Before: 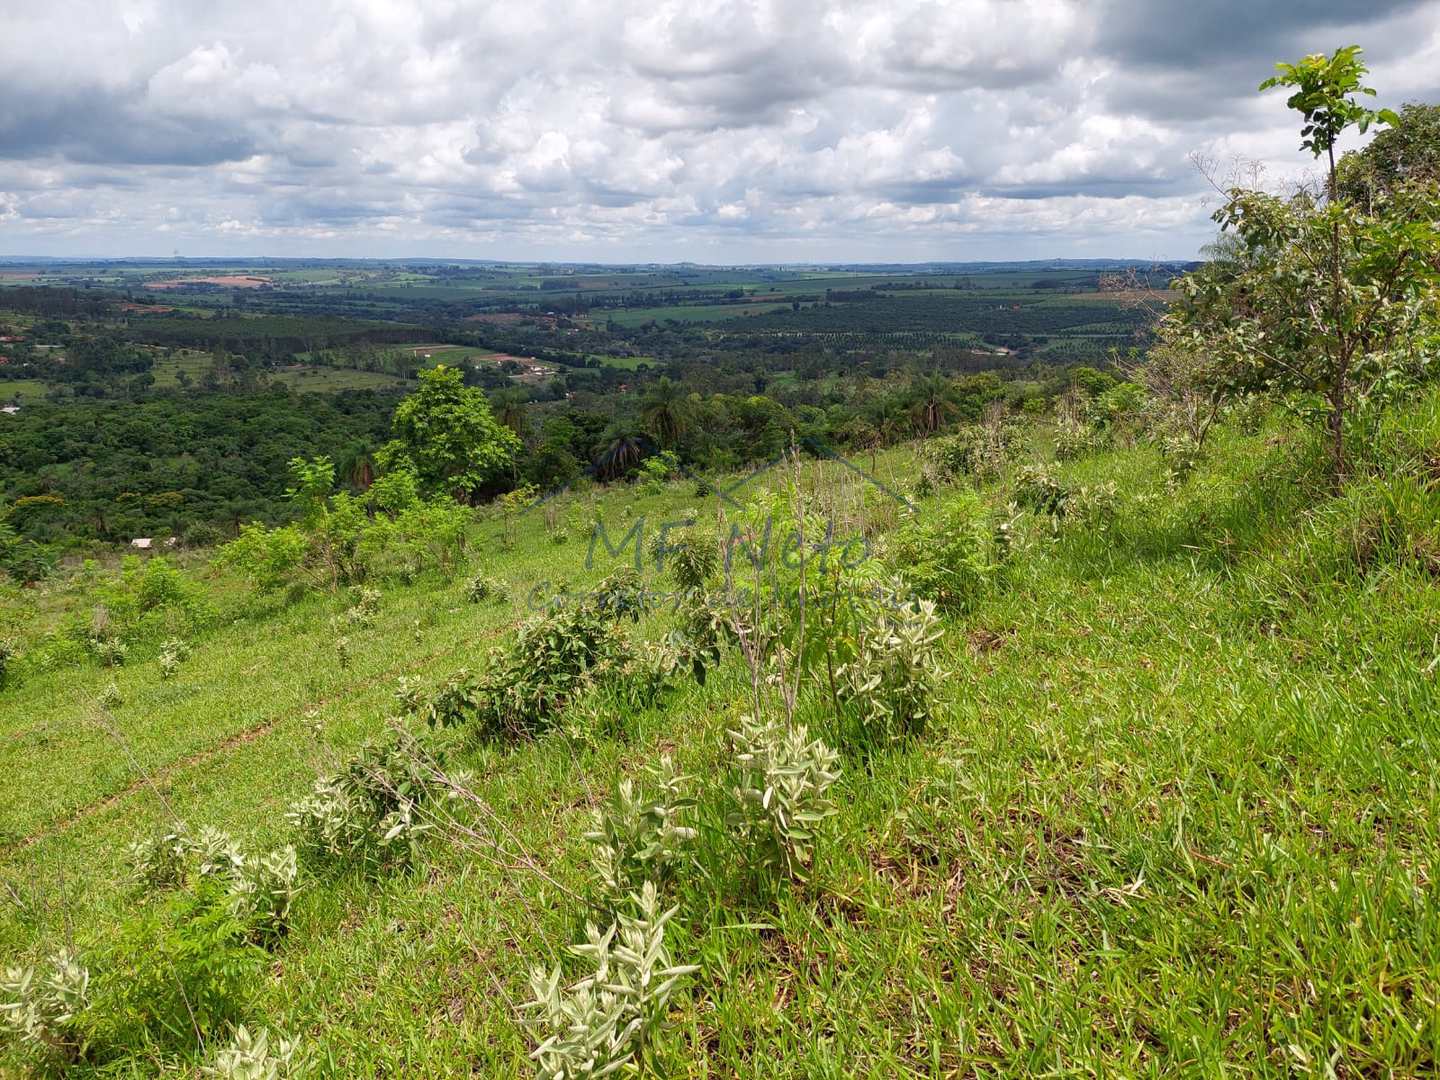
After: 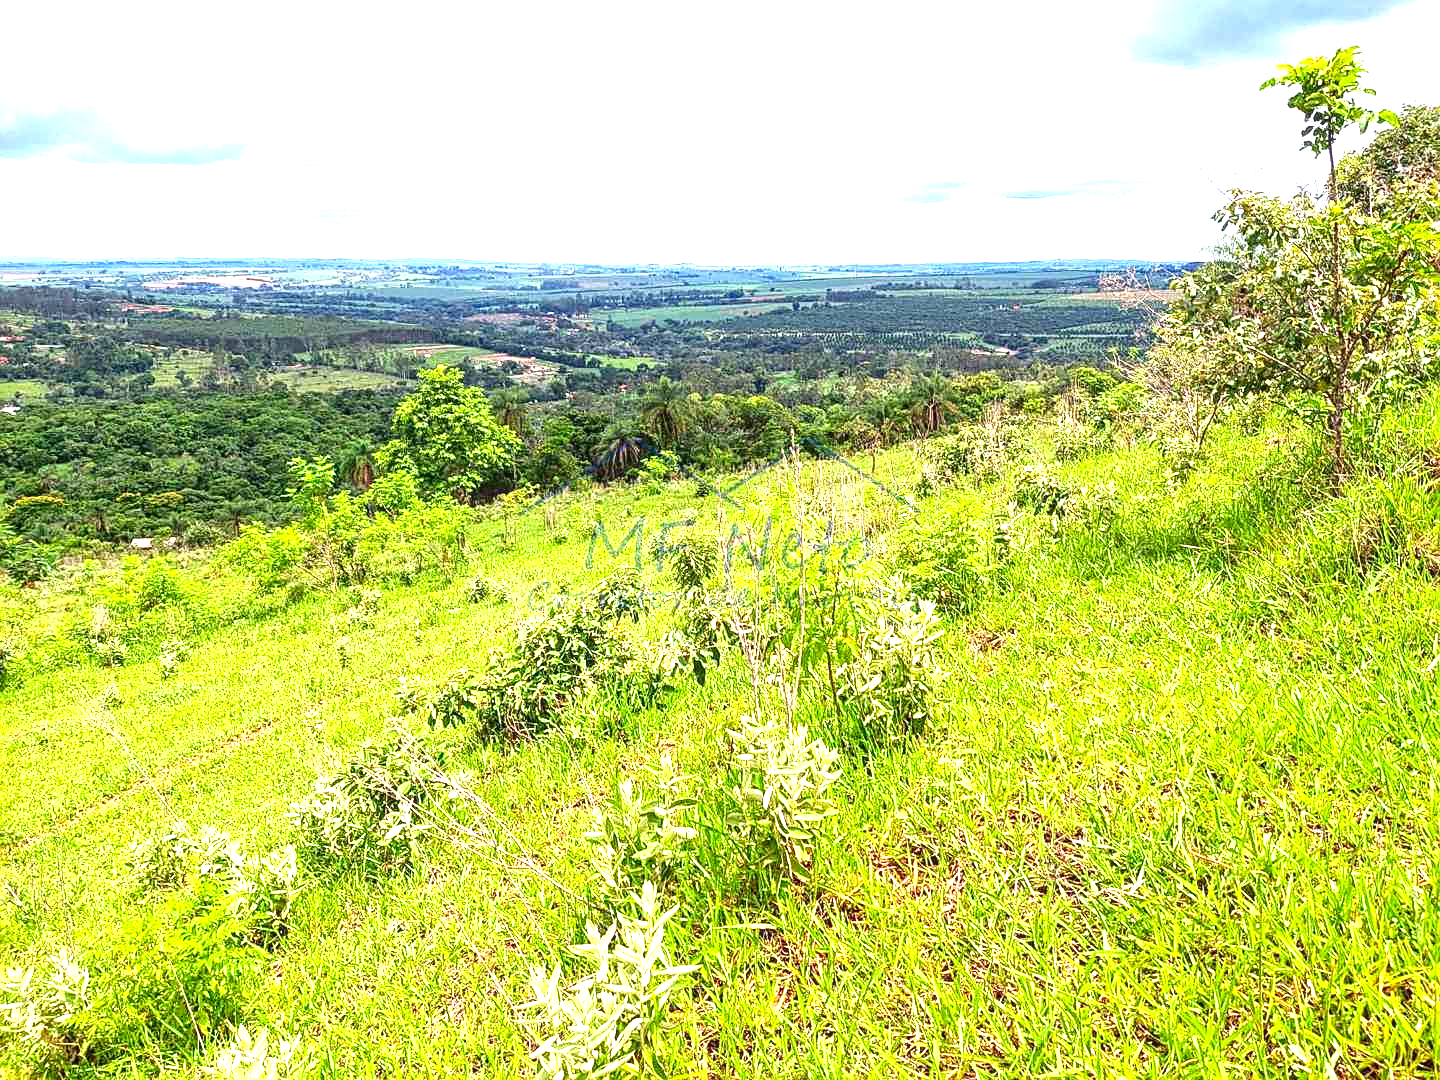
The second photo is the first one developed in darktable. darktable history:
sharpen: on, module defaults
exposure: black level correction 0.001, exposure 1.822 EV, compensate exposure bias true, compensate highlight preservation false
local contrast: on, module defaults
contrast brightness saturation: contrast 0.13, brightness -0.05, saturation 0.16
